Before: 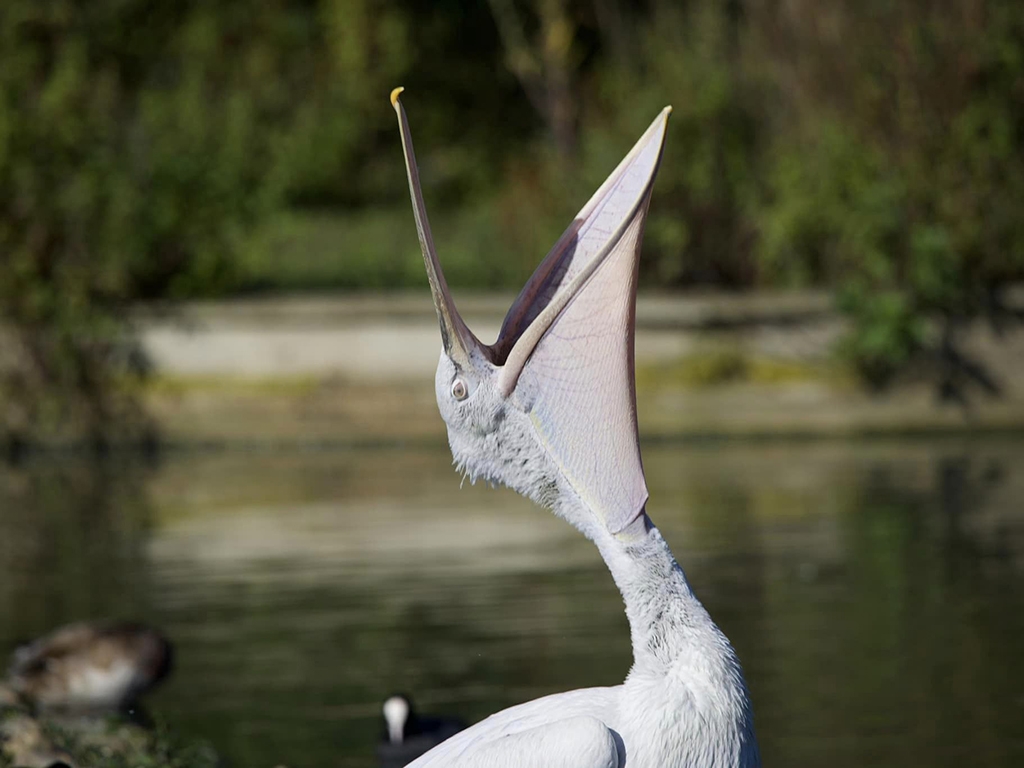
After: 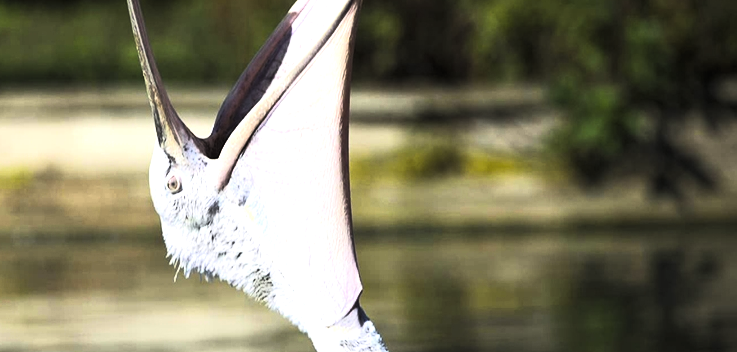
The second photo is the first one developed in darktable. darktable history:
rgb curve: curves: ch0 [(0, 0) (0.415, 0.237) (1, 1)]
color balance: output saturation 110%
contrast brightness saturation: contrast -0.28
exposure: black level correction 0, exposure 1.5 EV, compensate highlight preservation false
tone curve: curves: ch0 [(0, 0) (0.078, 0) (0.241, 0.056) (0.59, 0.574) (0.802, 0.868) (1, 1)], color space Lab, linked channels, preserve colors none
crop and rotate: left 27.938%, top 27.046%, bottom 27.046%
